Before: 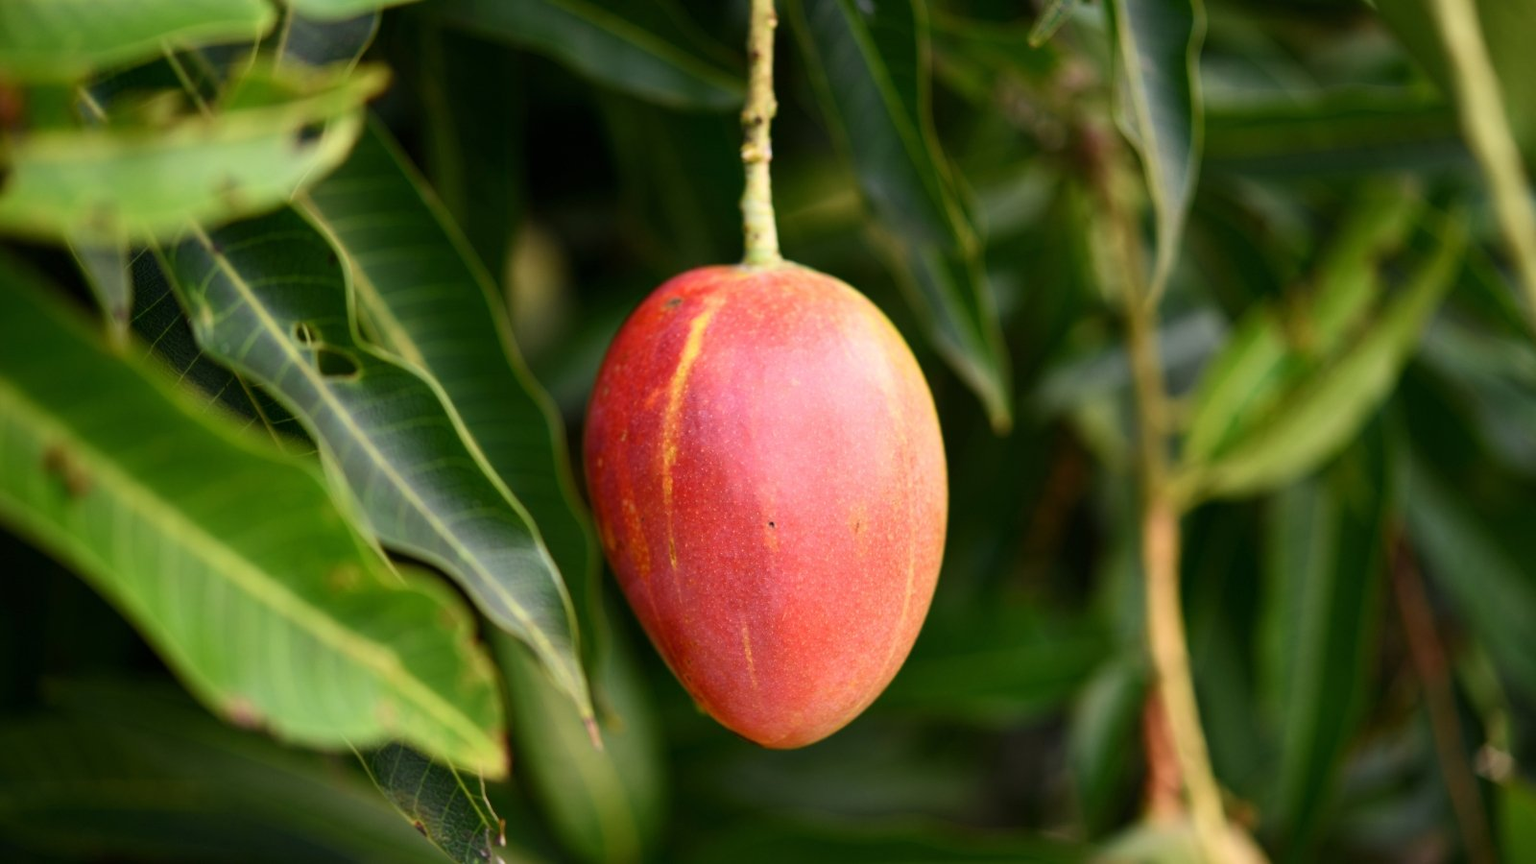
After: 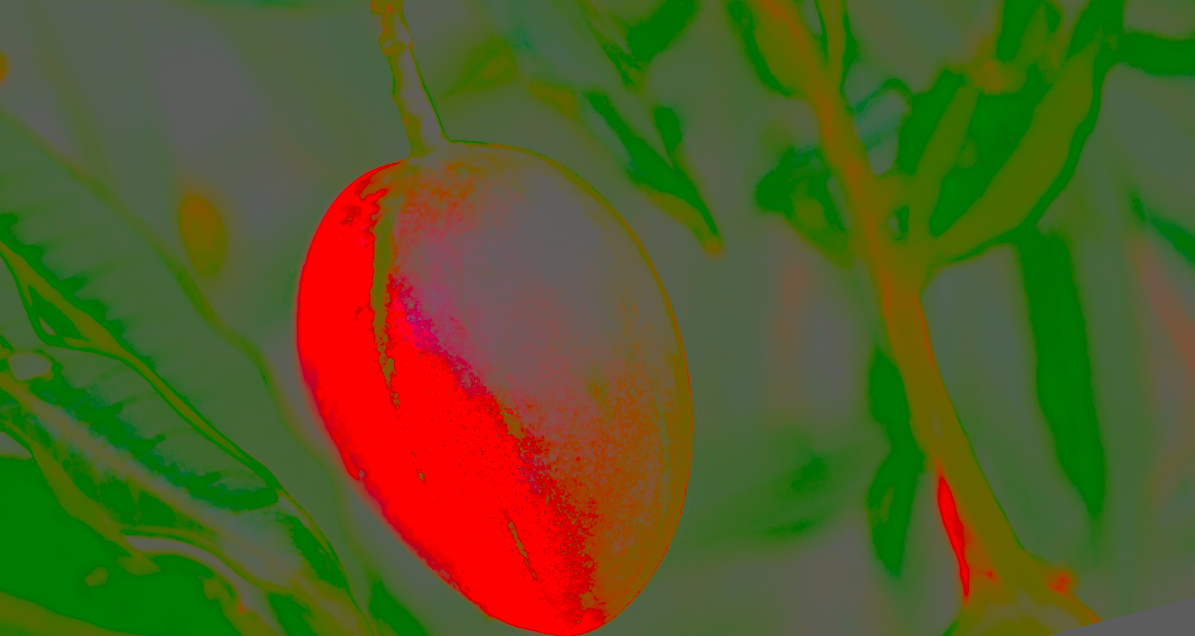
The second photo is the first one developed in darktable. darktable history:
crop: left 16.145%
rotate and perspective: rotation -14.8°, crop left 0.1, crop right 0.903, crop top 0.25, crop bottom 0.748
base curve: curves: ch0 [(0, 0.015) (0.085, 0.116) (0.134, 0.298) (0.19, 0.545) (0.296, 0.764) (0.599, 0.982) (1, 1)], preserve colors none
contrast brightness saturation: contrast -0.99, brightness -0.17, saturation 0.75
tone equalizer: on, module defaults
